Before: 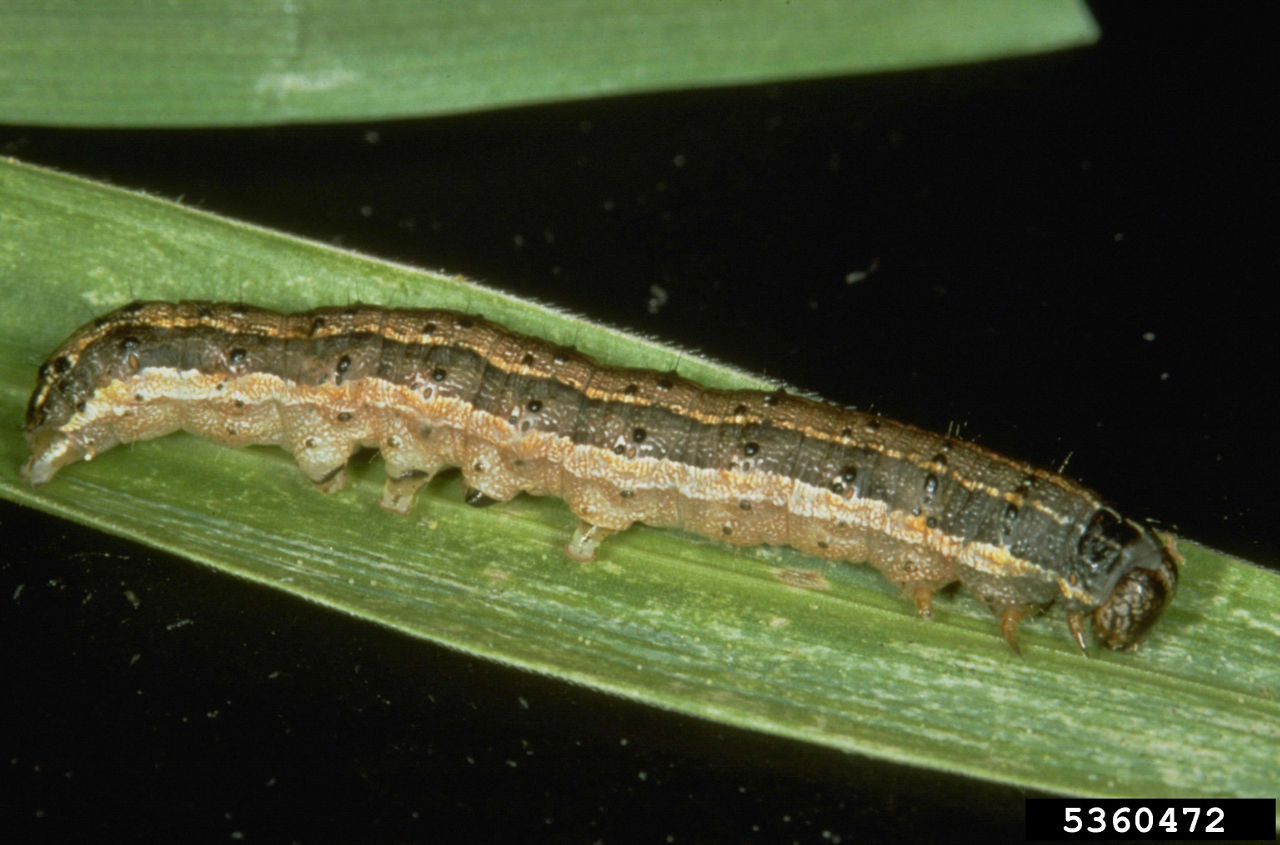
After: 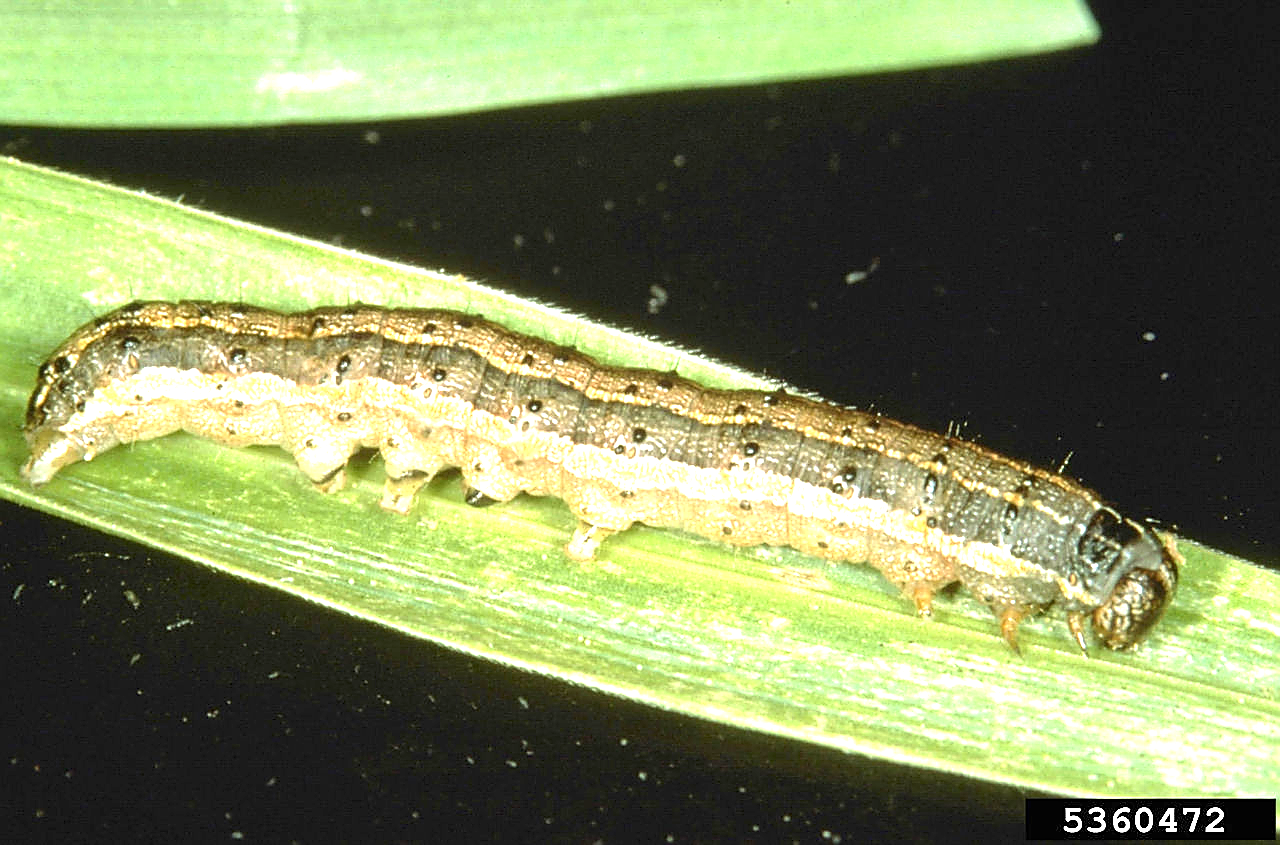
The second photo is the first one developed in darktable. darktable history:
exposure: black level correction 0, exposure 2 EV, compensate highlight preservation false
sharpen: radius 1.4, amount 1.25, threshold 0.7
